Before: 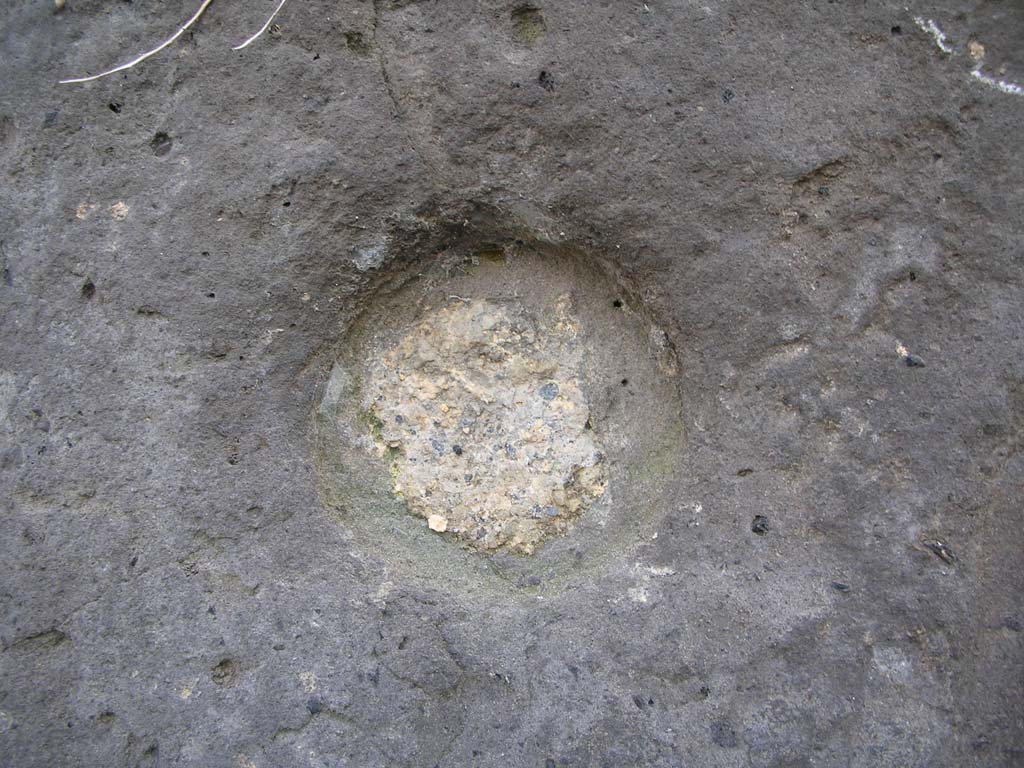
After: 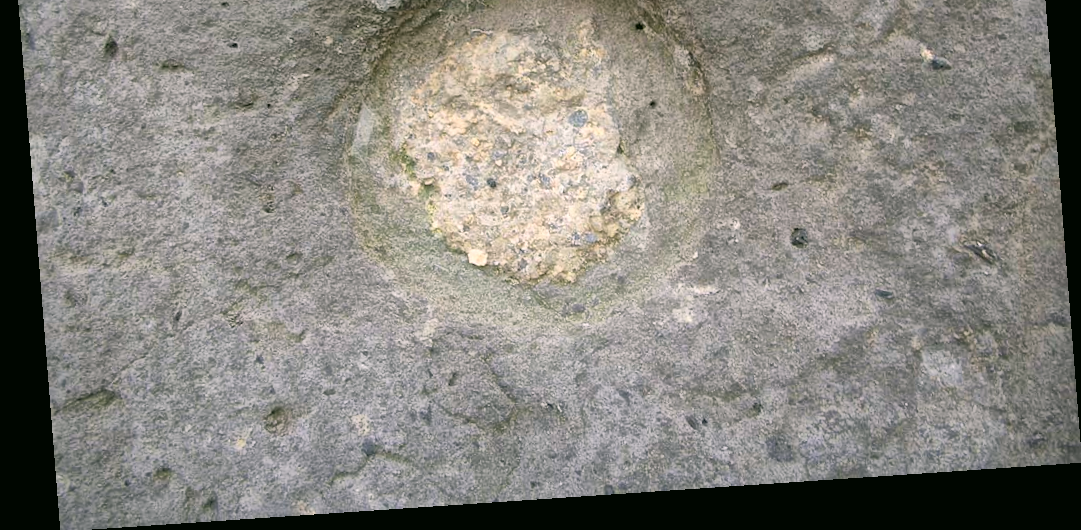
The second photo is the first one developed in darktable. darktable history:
crop and rotate: top 36.435%
global tonemap: drago (1, 100), detail 1
rotate and perspective: rotation -4.2°, shear 0.006, automatic cropping off
color correction: highlights a* 4.02, highlights b* 4.98, shadows a* -7.55, shadows b* 4.98
